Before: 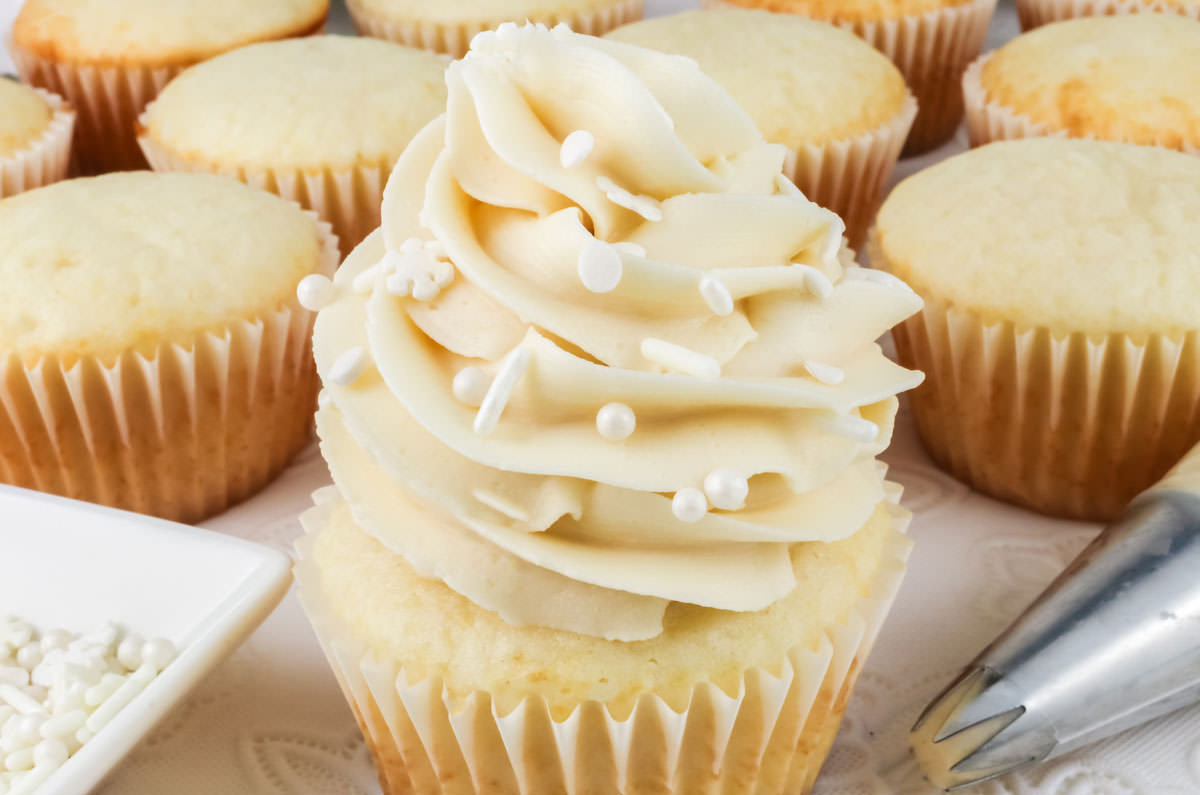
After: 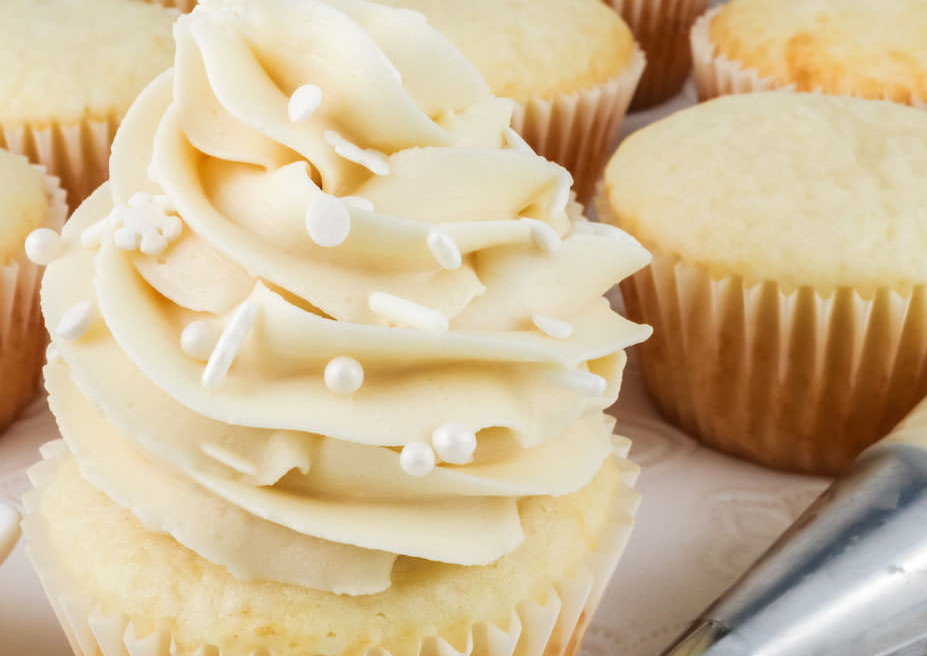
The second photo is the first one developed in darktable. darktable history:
crop: left 22.735%, top 5.84%, bottom 11.531%
